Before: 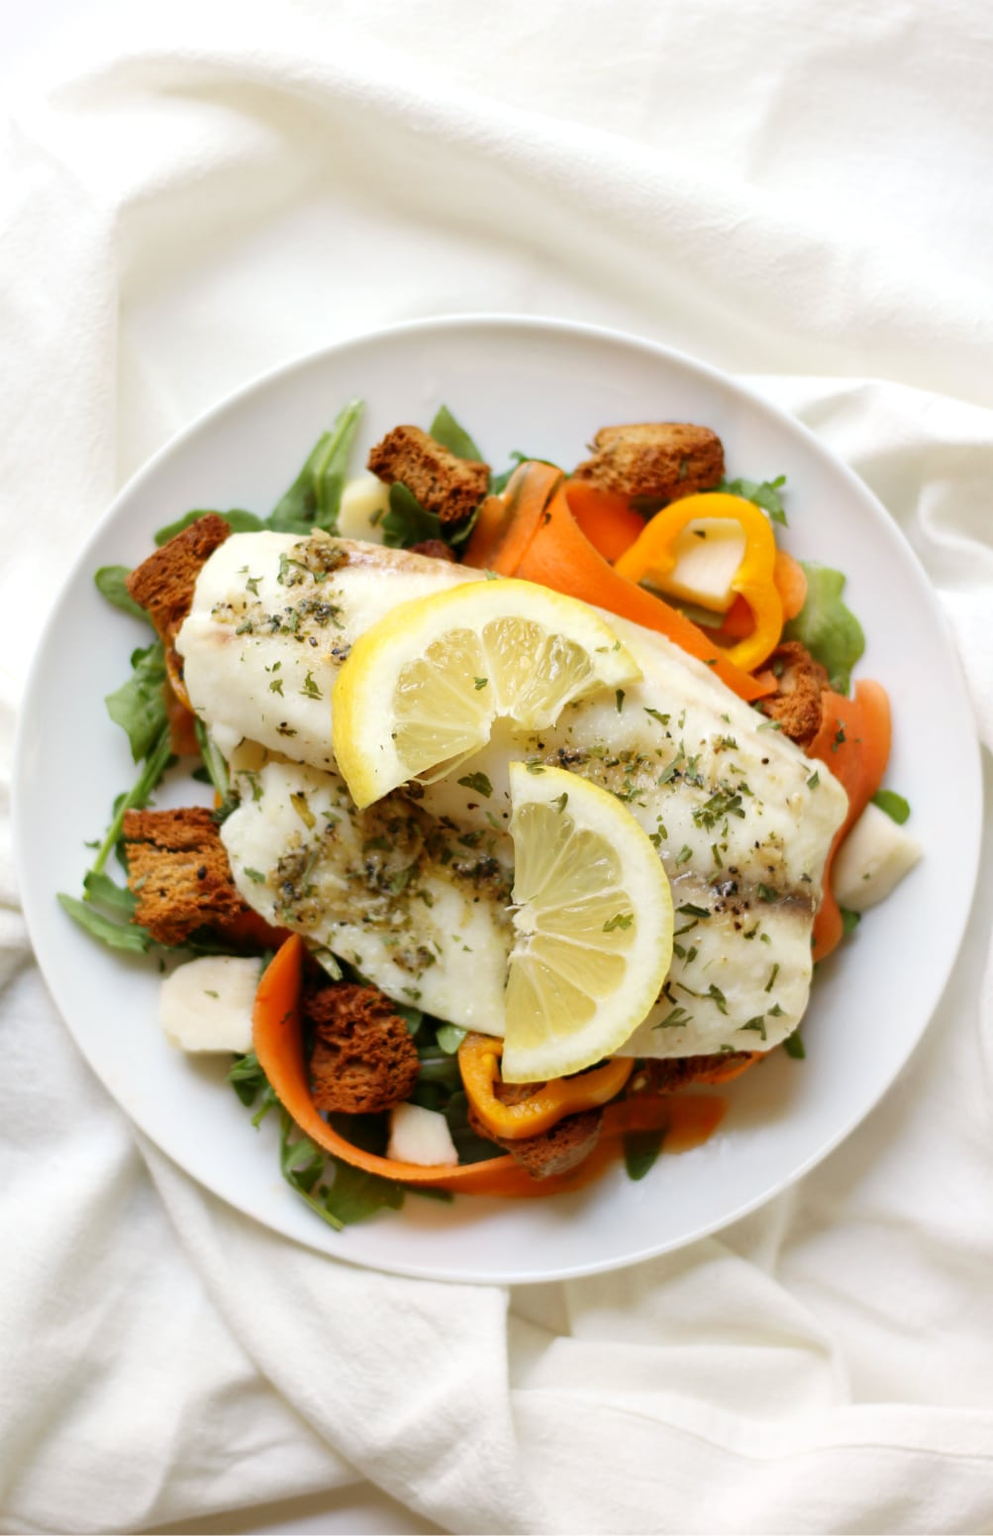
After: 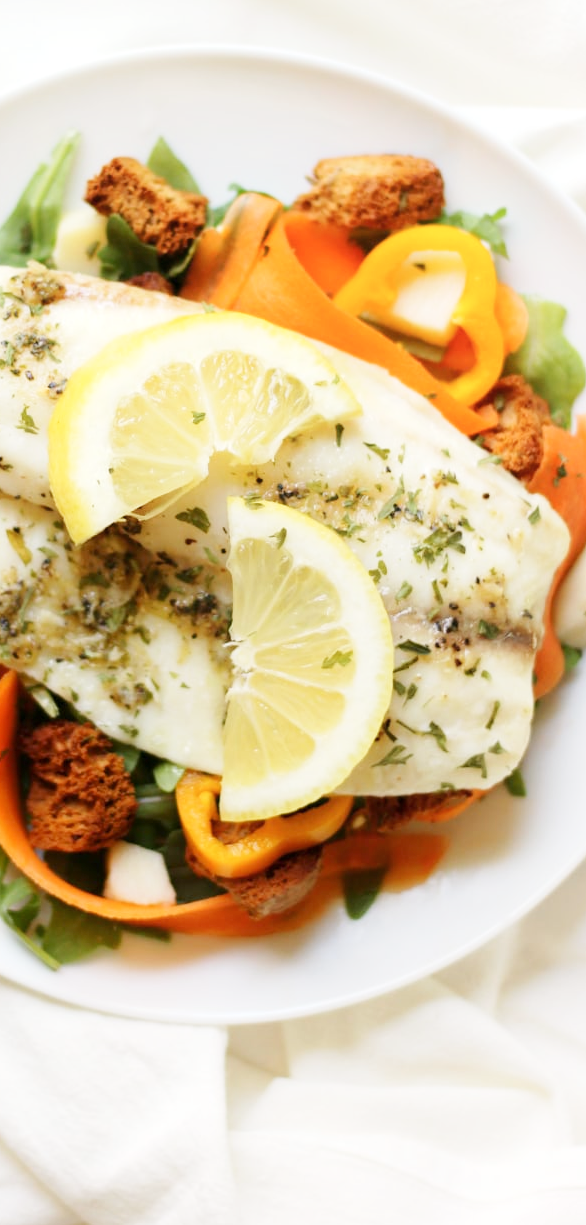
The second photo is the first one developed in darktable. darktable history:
shadows and highlights: radius 90.2, shadows -14.94, white point adjustment 0.283, highlights 31.02, compress 48.33%, soften with gaussian
base curve: curves: ch0 [(0, 0) (0.204, 0.334) (0.55, 0.733) (1, 1)], preserve colors none
crop and rotate: left 28.67%, top 17.632%, right 12.815%, bottom 3.426%
